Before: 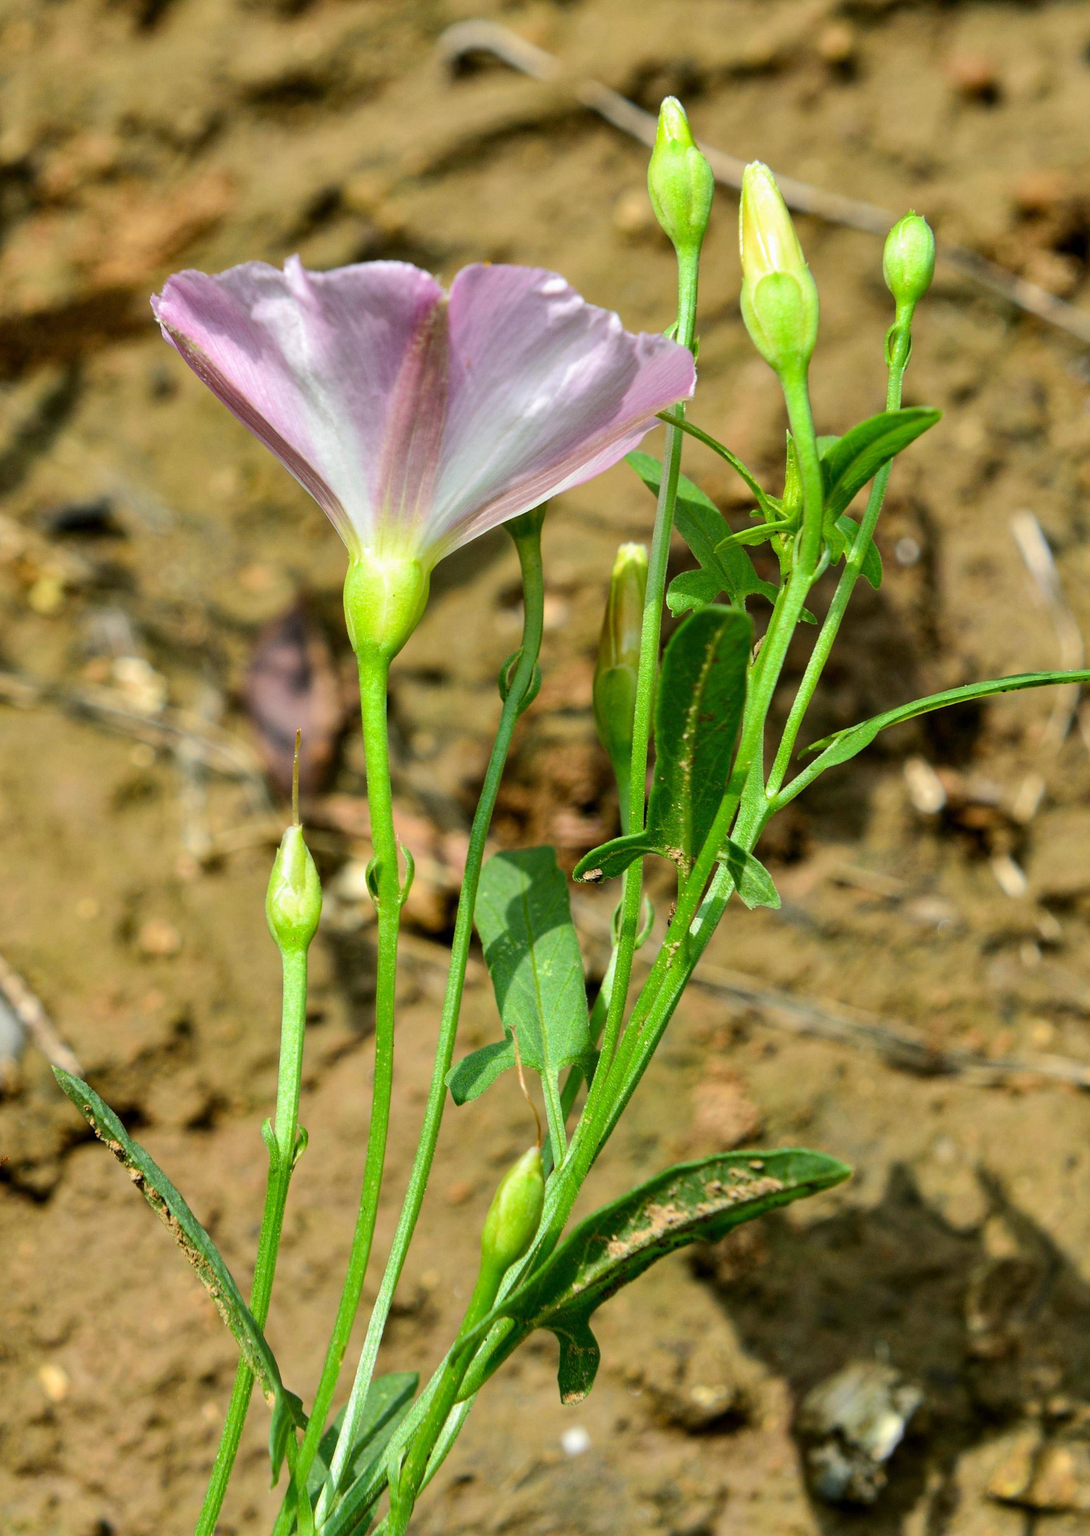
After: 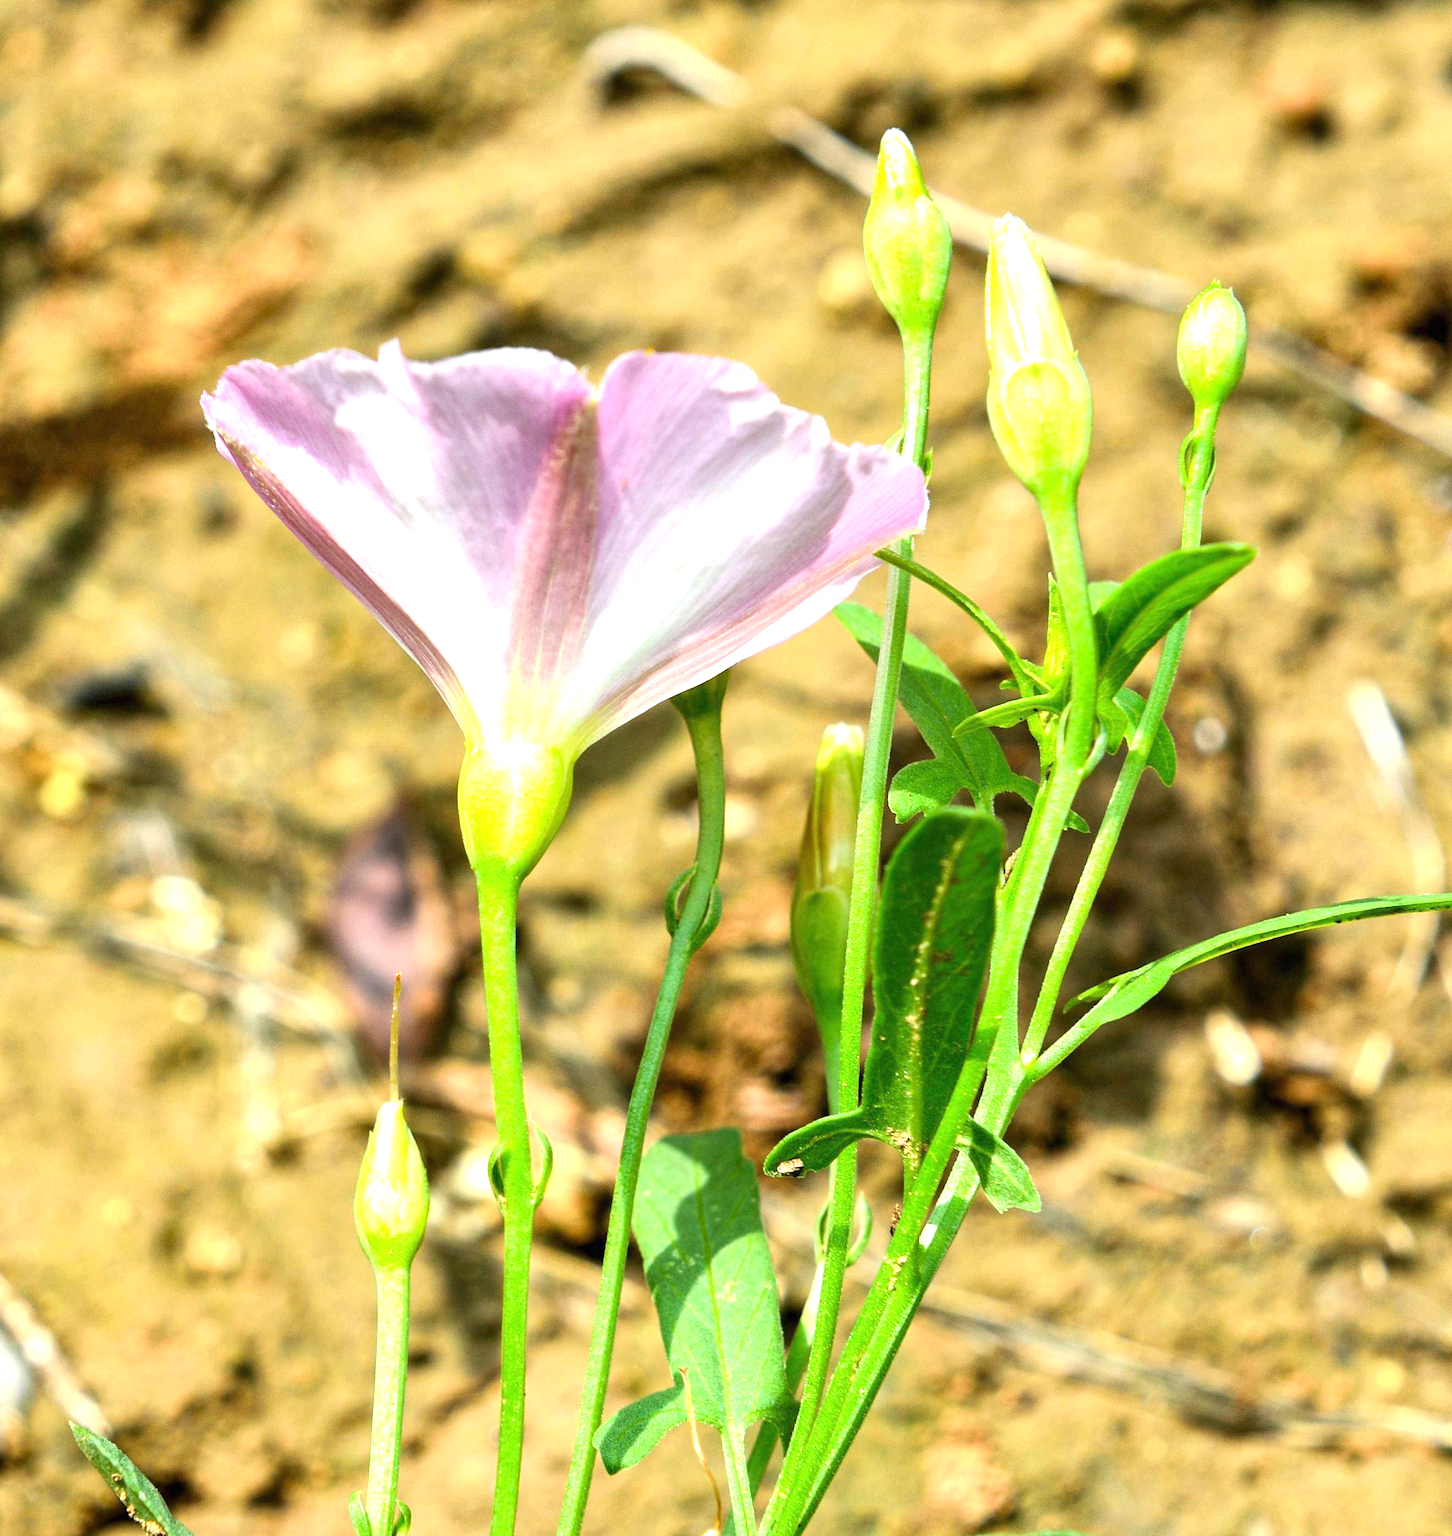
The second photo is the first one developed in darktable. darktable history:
crop: bottom 24.988%
exposure: black level correction 0, exposure 1.1 EV, compensate exposure bias true, compensate highlight preservation false
